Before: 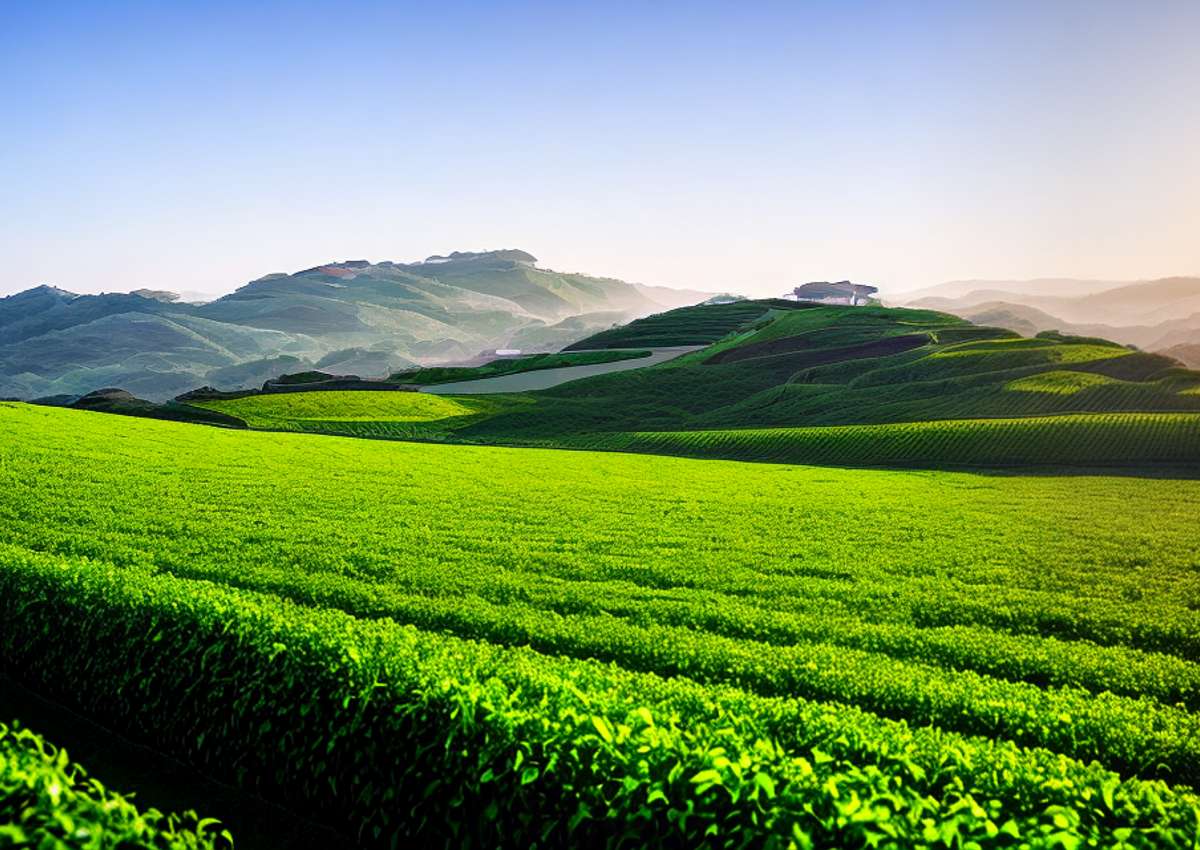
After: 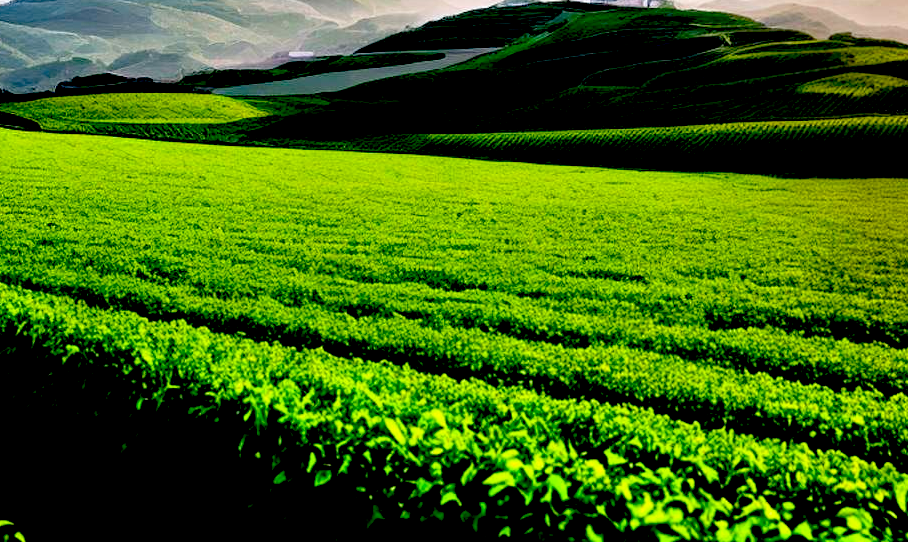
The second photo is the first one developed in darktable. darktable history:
crop and rotate: left 17.299%, top 35.115%, right 7.015%, bottom 1.024%
base curve: curves: ch0 [(0, 0) (0.472, 0.508) (1, 1)]
exposure: black level correction 0.056, compensate highlight preservation false
